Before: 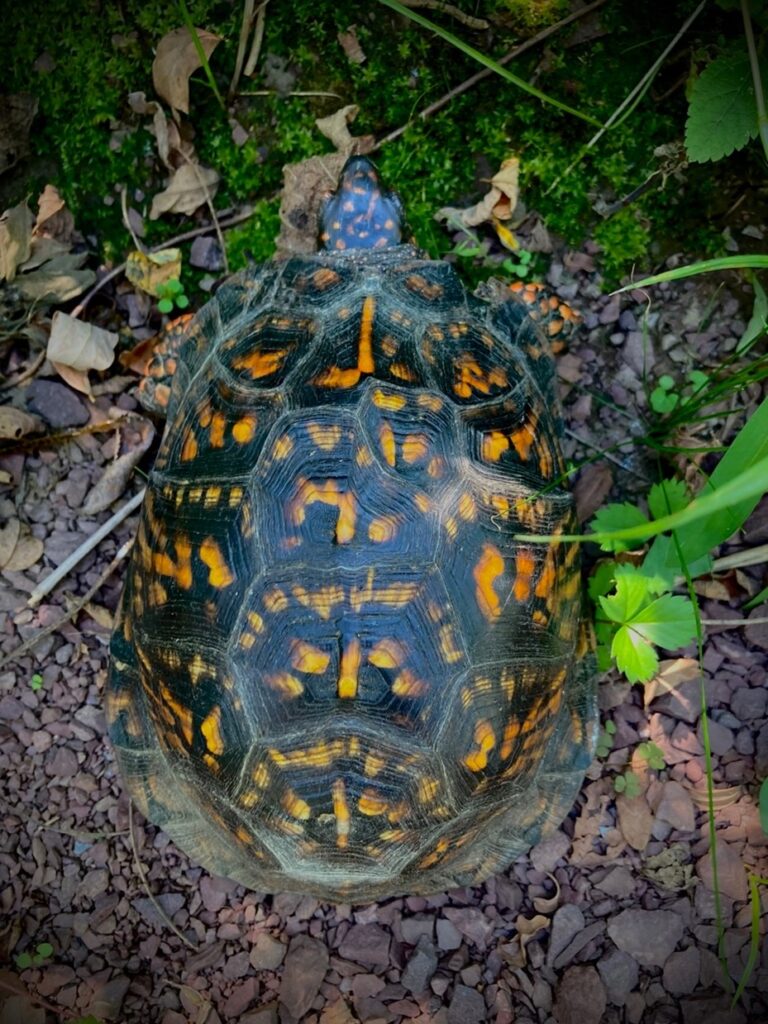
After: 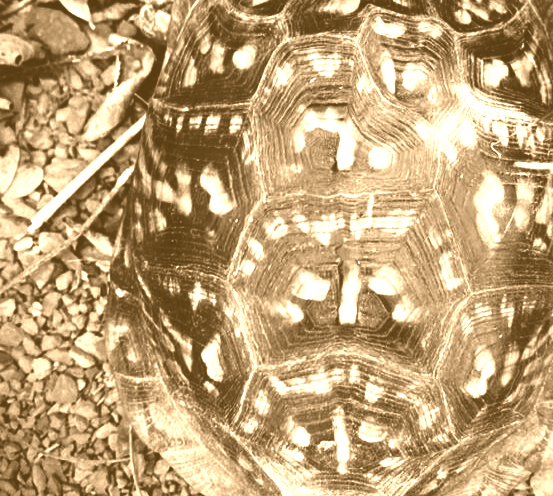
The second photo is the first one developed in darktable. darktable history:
crop: top 36.498%, right 27.964%, bottom 14.995%
base curve: curves: ch0 [(0, 0) (0.688, 0.865) (1, 1)], preserve colors none
tone equalizer: -8 EV -1.08 EV, -7 EV -1.01 EV, -6 EV -0.867 EV, -5 EV -0.578 EV, -3 EV 0.578 EV, -2 EV 0.867 EV, -1 EV 1.01 EV, +0 EV 1.08 EV, edges refinement/feathering 500, mask exposure compensation -1.57 EV, preserve details no
colorize: hue 28.8°, source mix 100%
